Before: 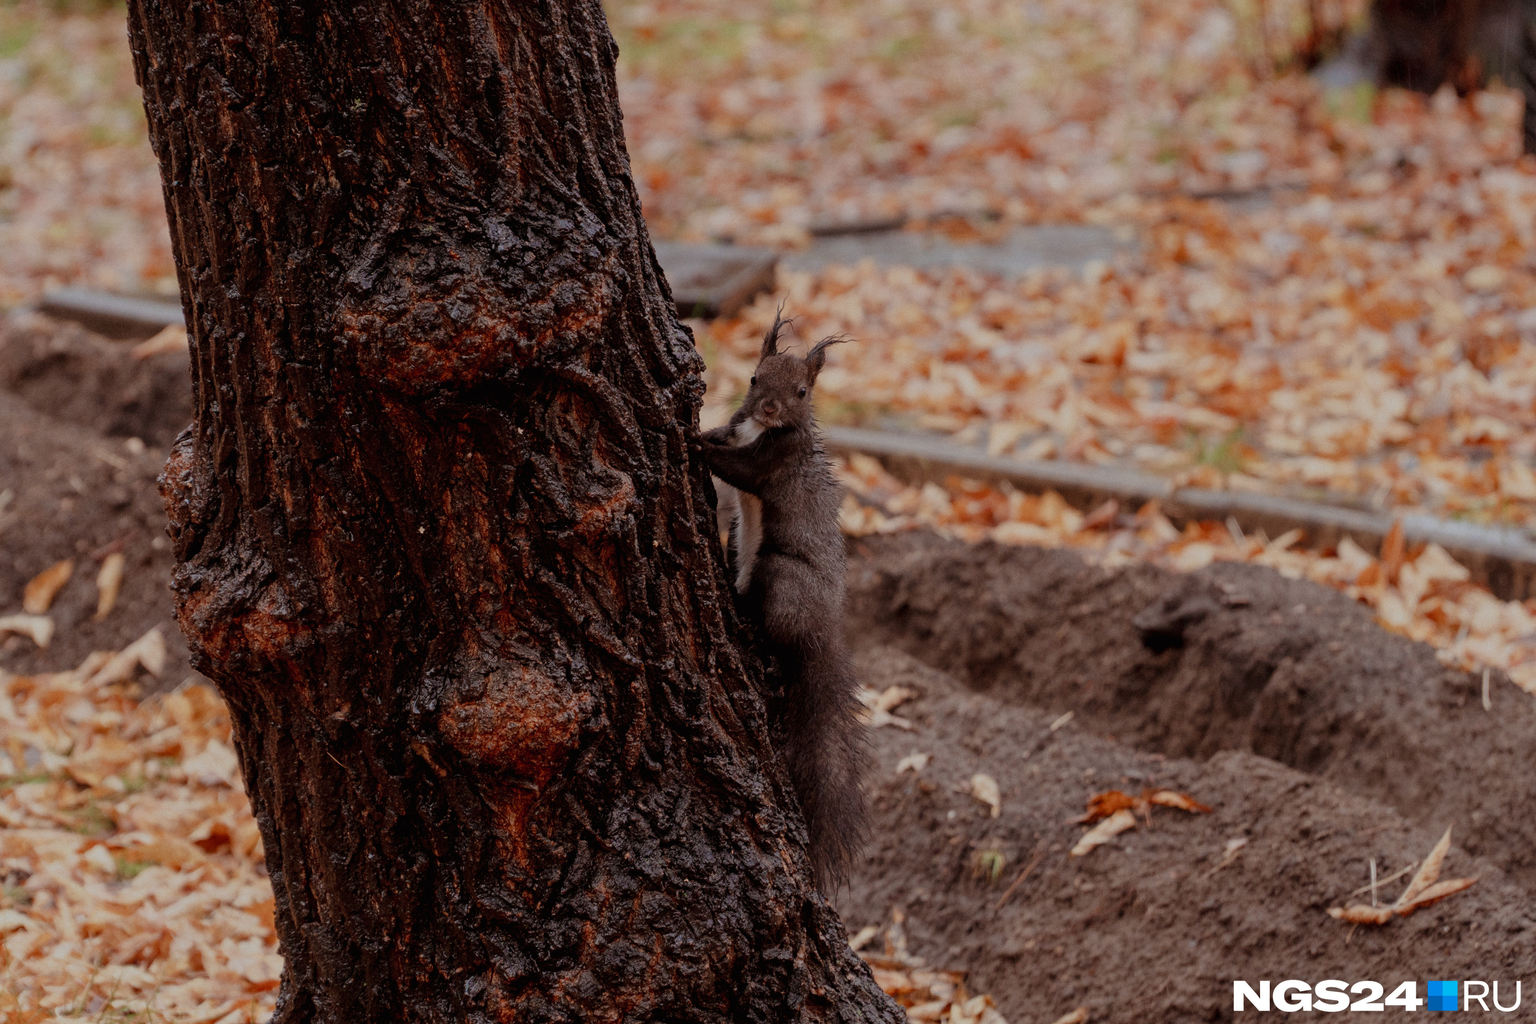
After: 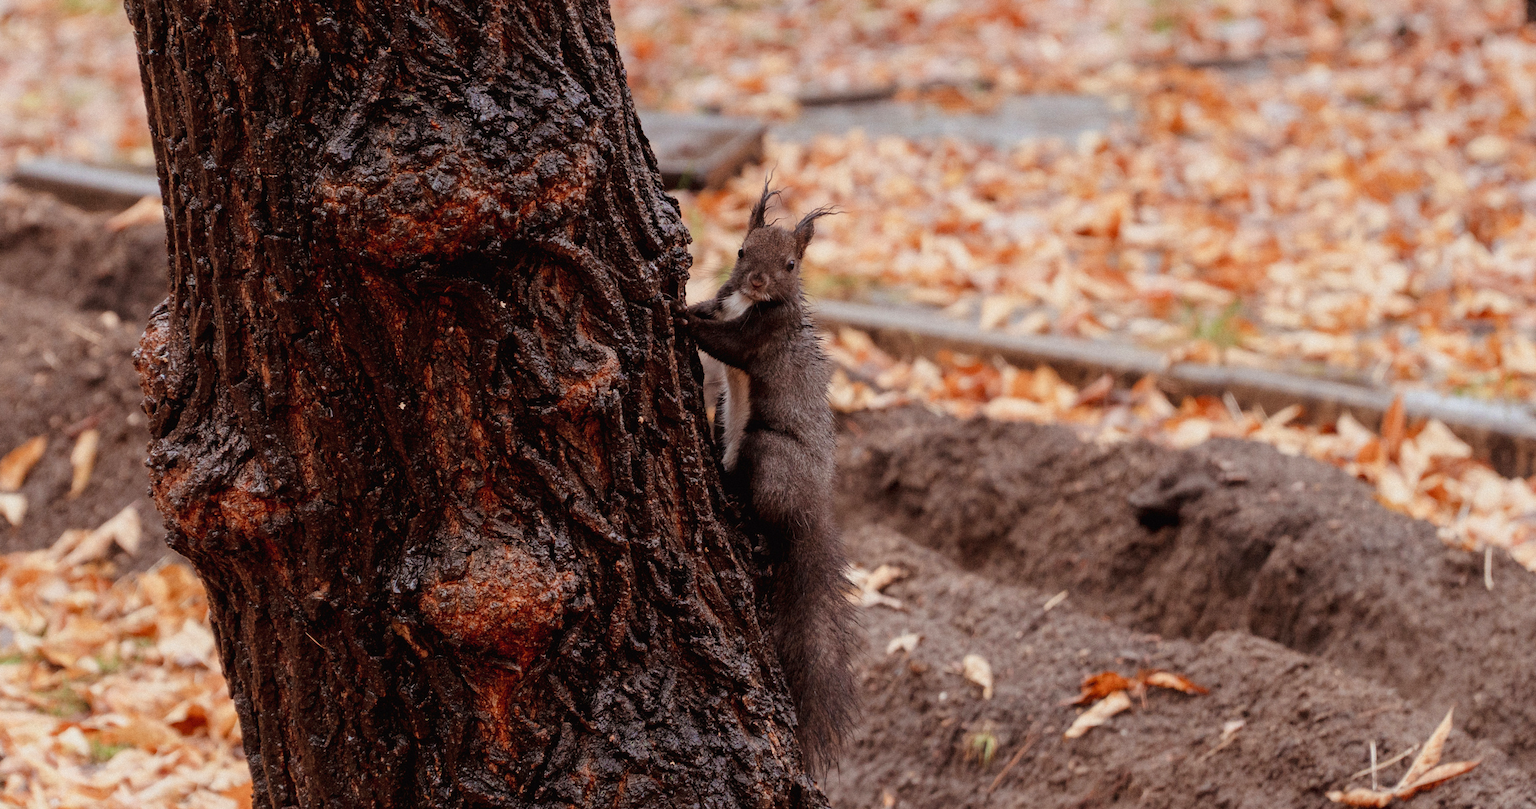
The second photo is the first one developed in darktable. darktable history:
exposure: black level correction 0, exposure 0.699 EV, compensate highlight preservation false
crop and rotate: left 1.848%, top 12.974%, right 0.141%, bottom 9.545%
